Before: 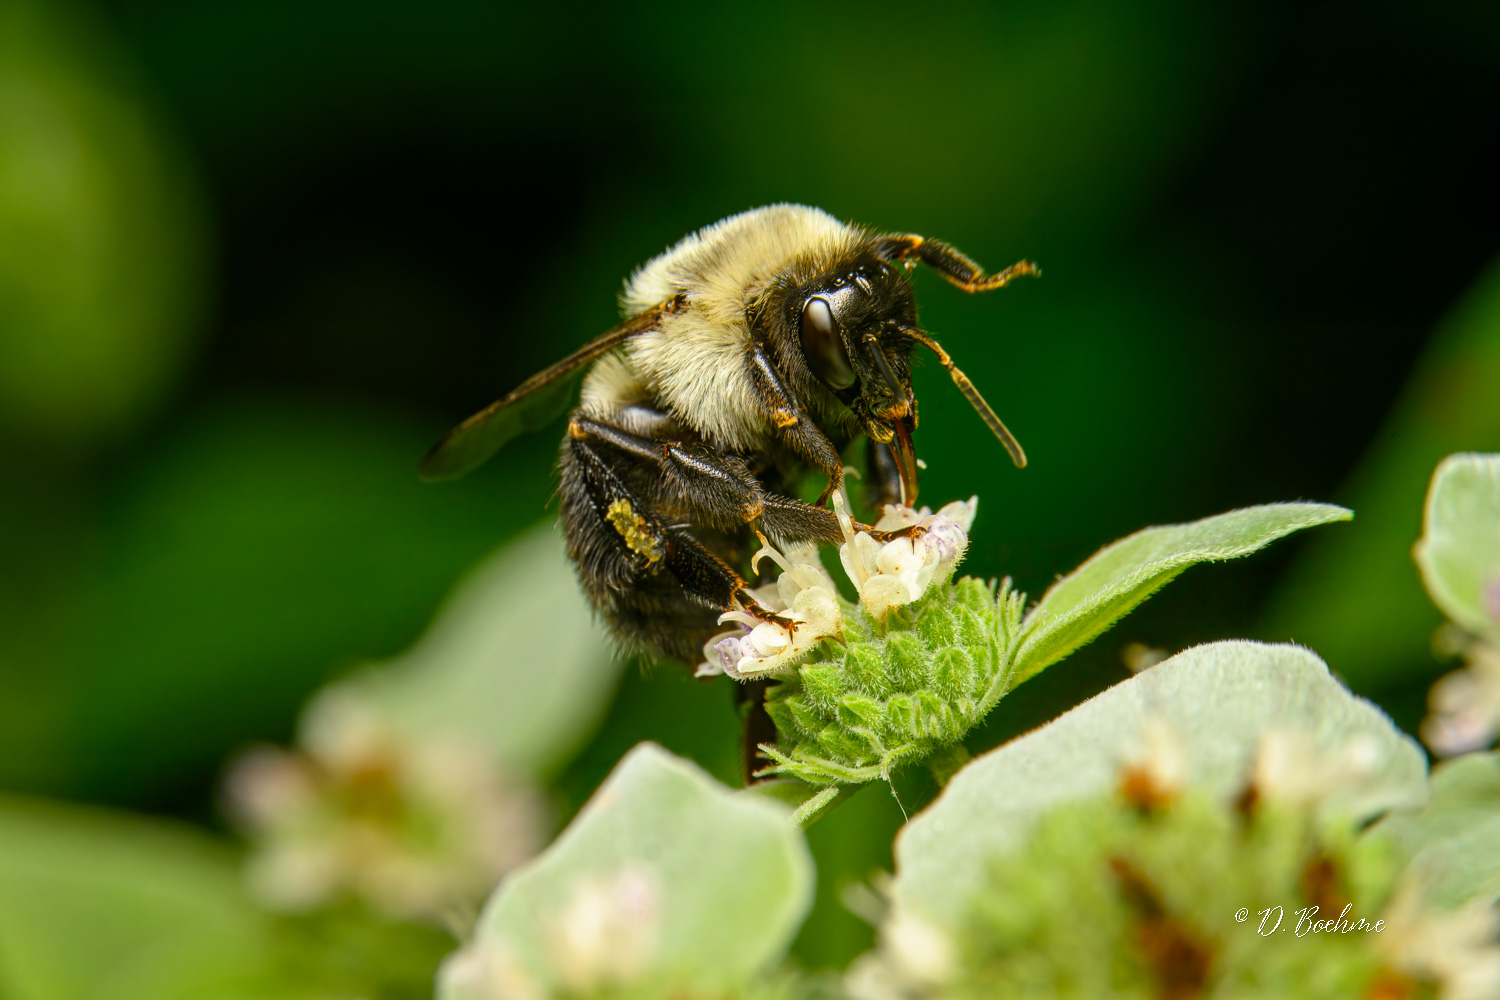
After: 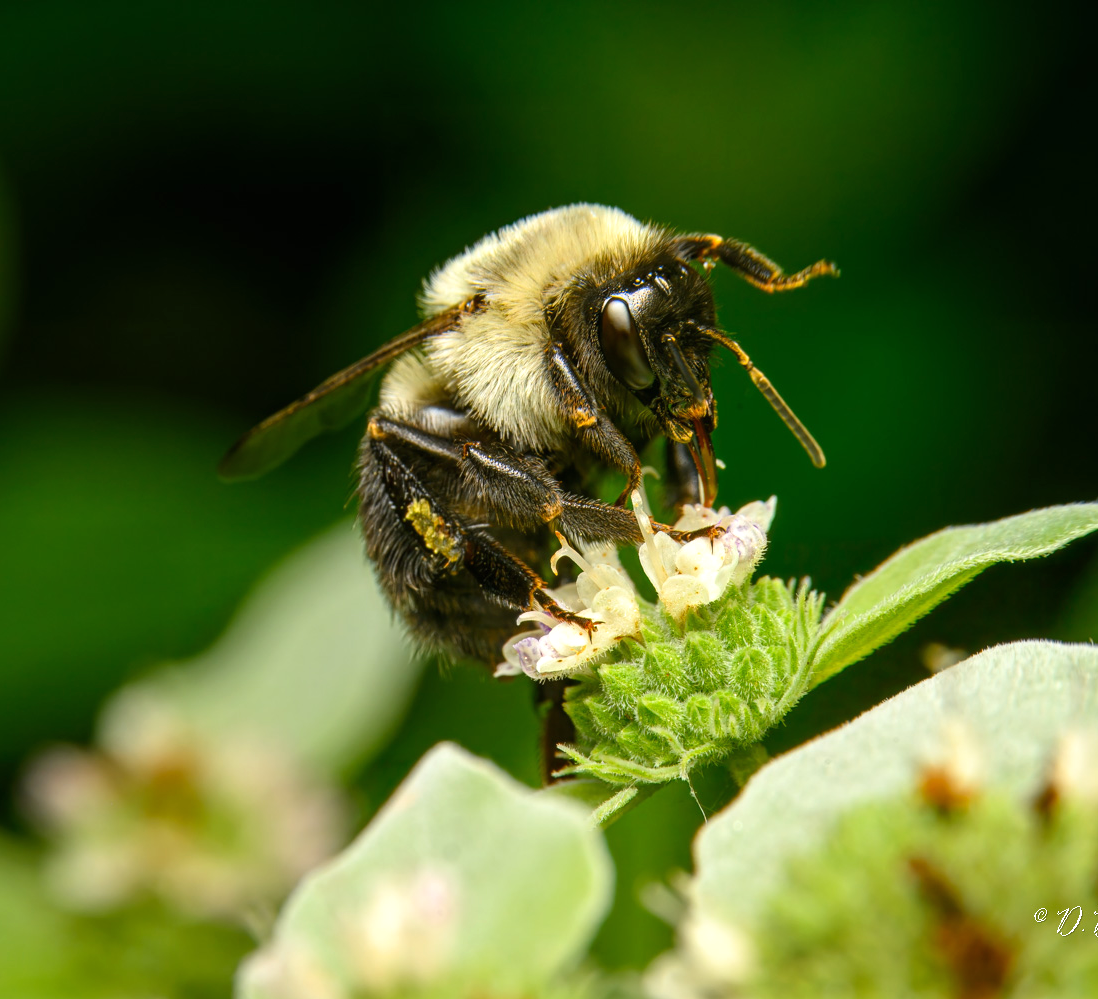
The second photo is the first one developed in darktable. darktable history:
exposure: black level correction 0, exposure 0.2 EV, compensate exposure bias true, compensate highlight preservation false
crop: left 13.443%, right 13.31%
